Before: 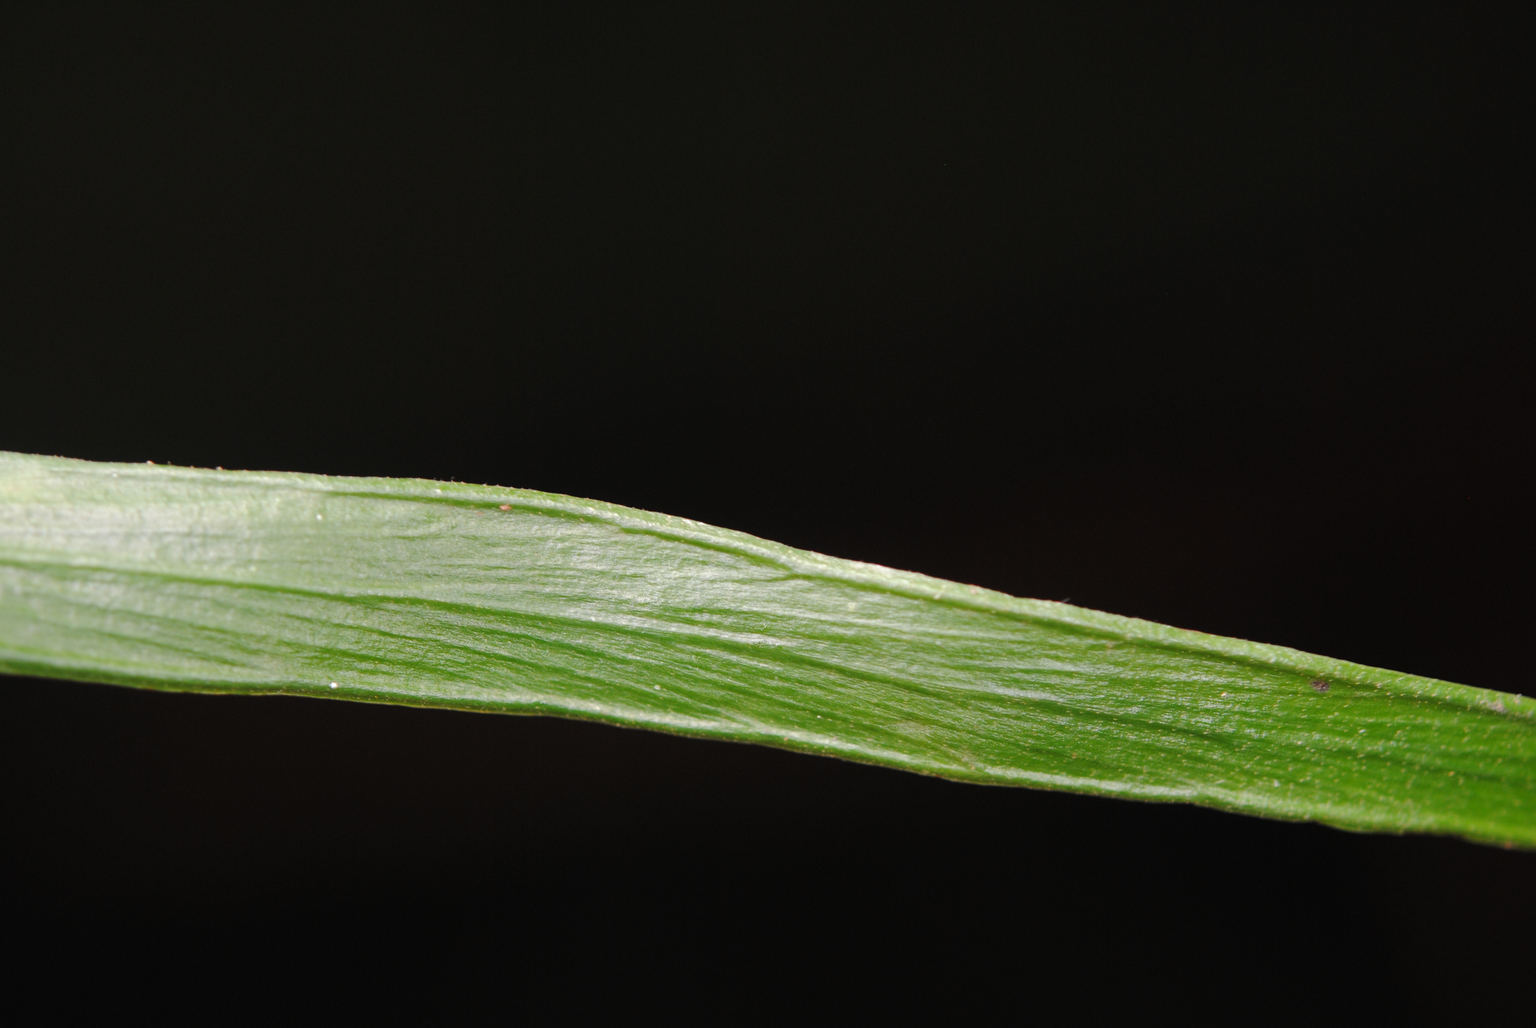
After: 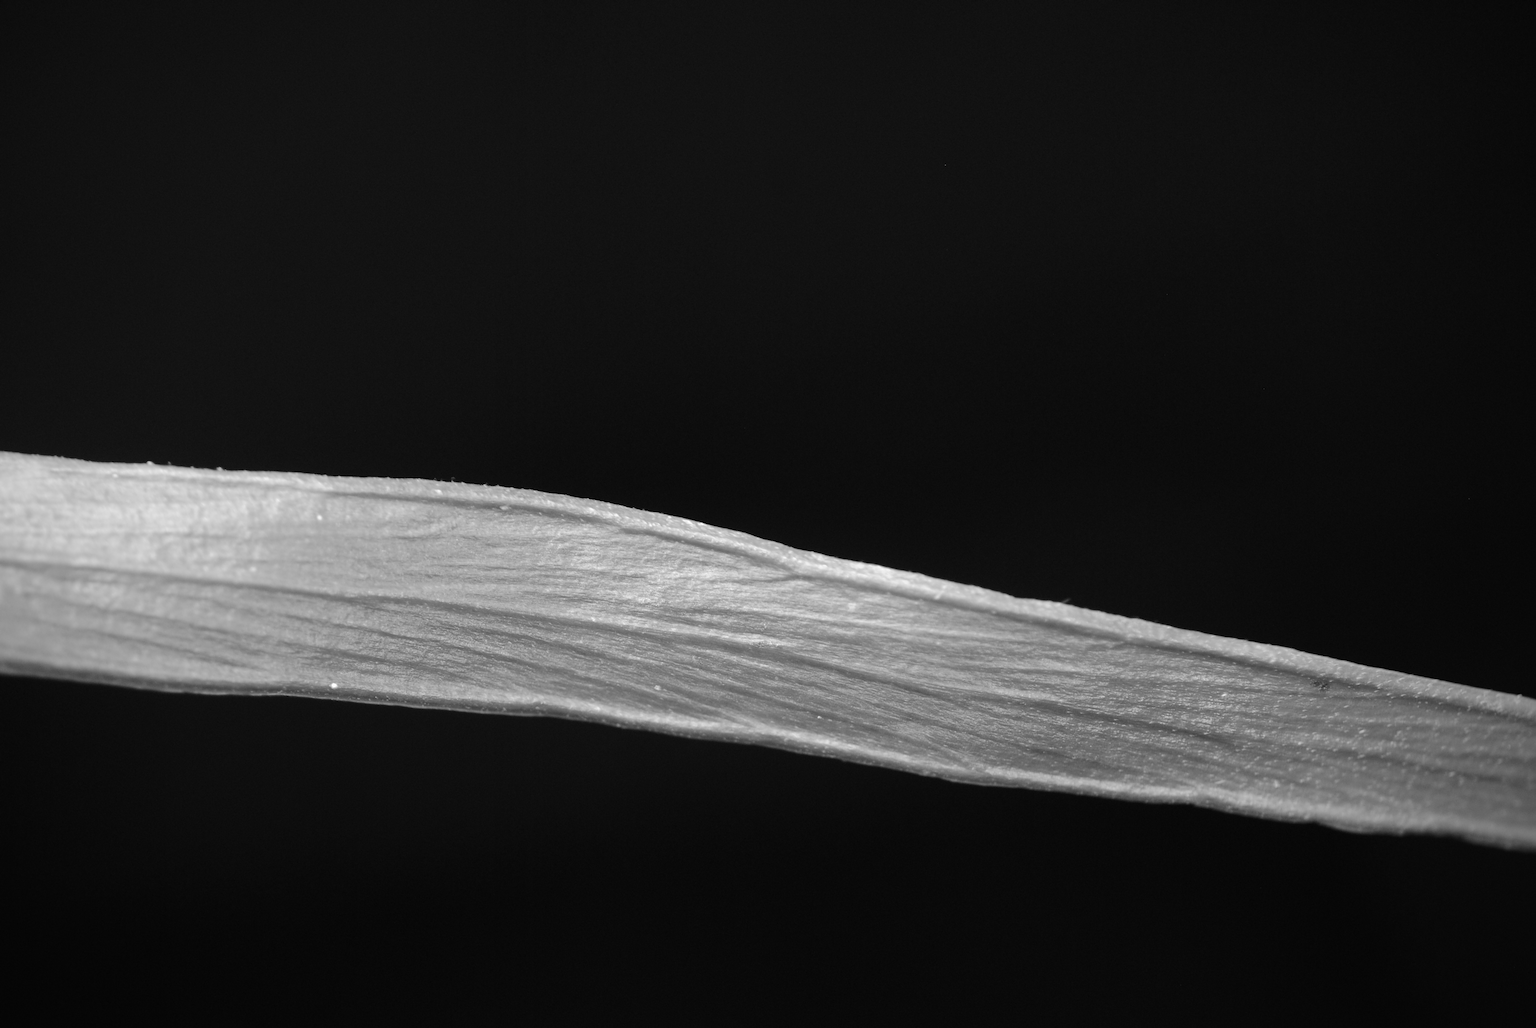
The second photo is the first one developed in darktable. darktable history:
monochrome: on, module defaults
vignetting: fall-off radius 60.92%
